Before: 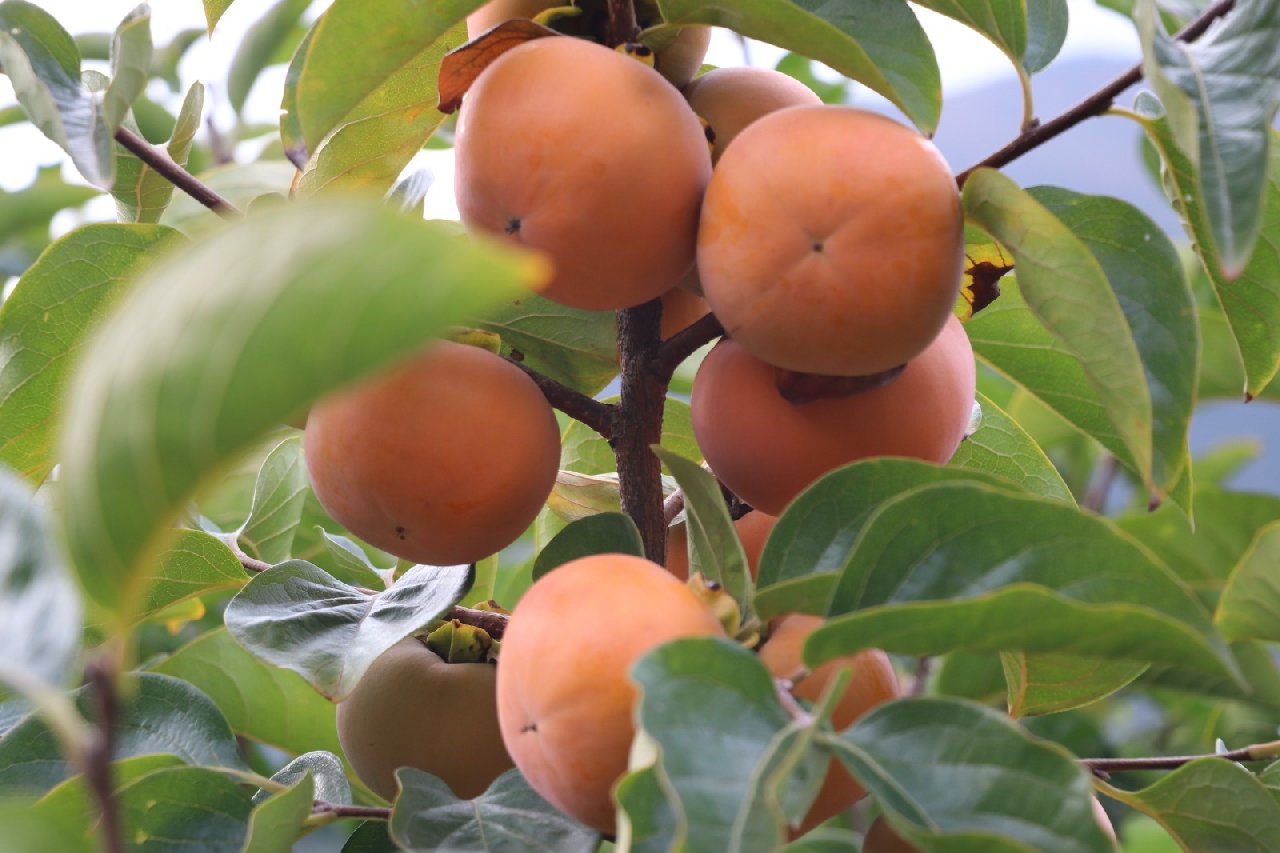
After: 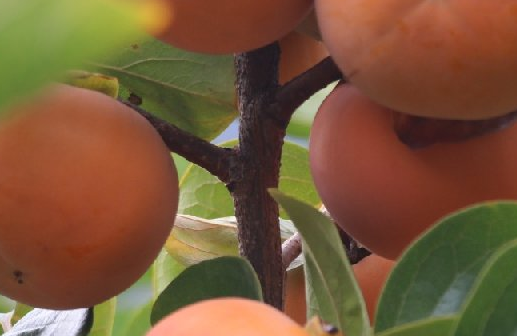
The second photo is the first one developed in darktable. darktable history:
crop: left 29.918%, top 30.11%, right 29.661%, bottom 30.298%
